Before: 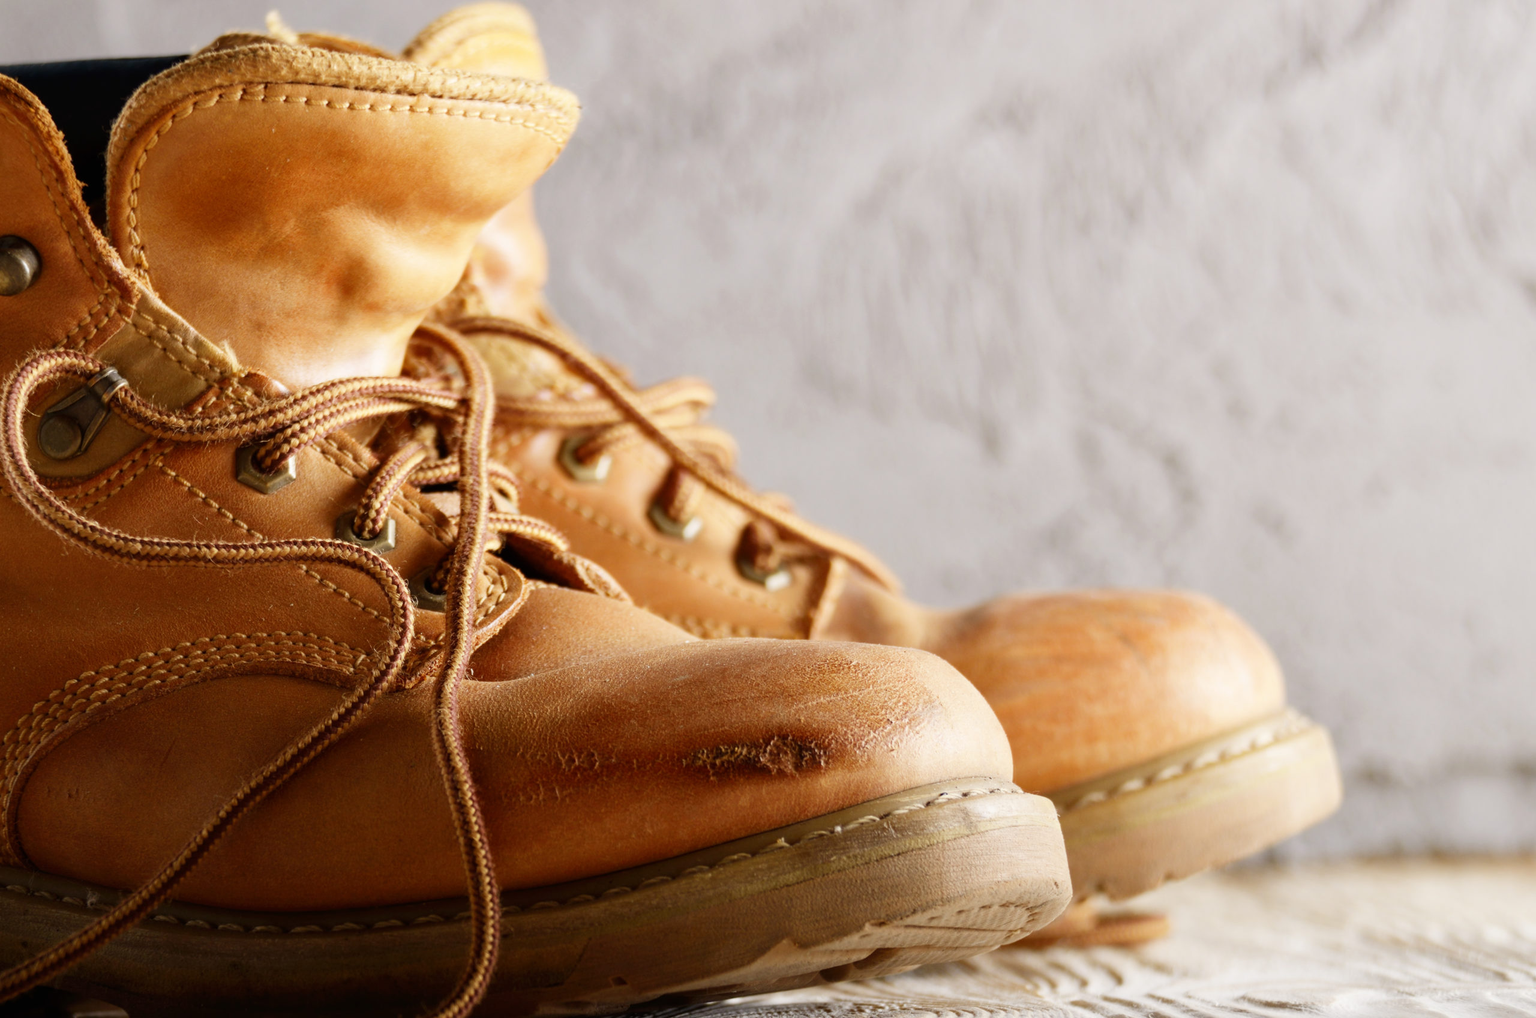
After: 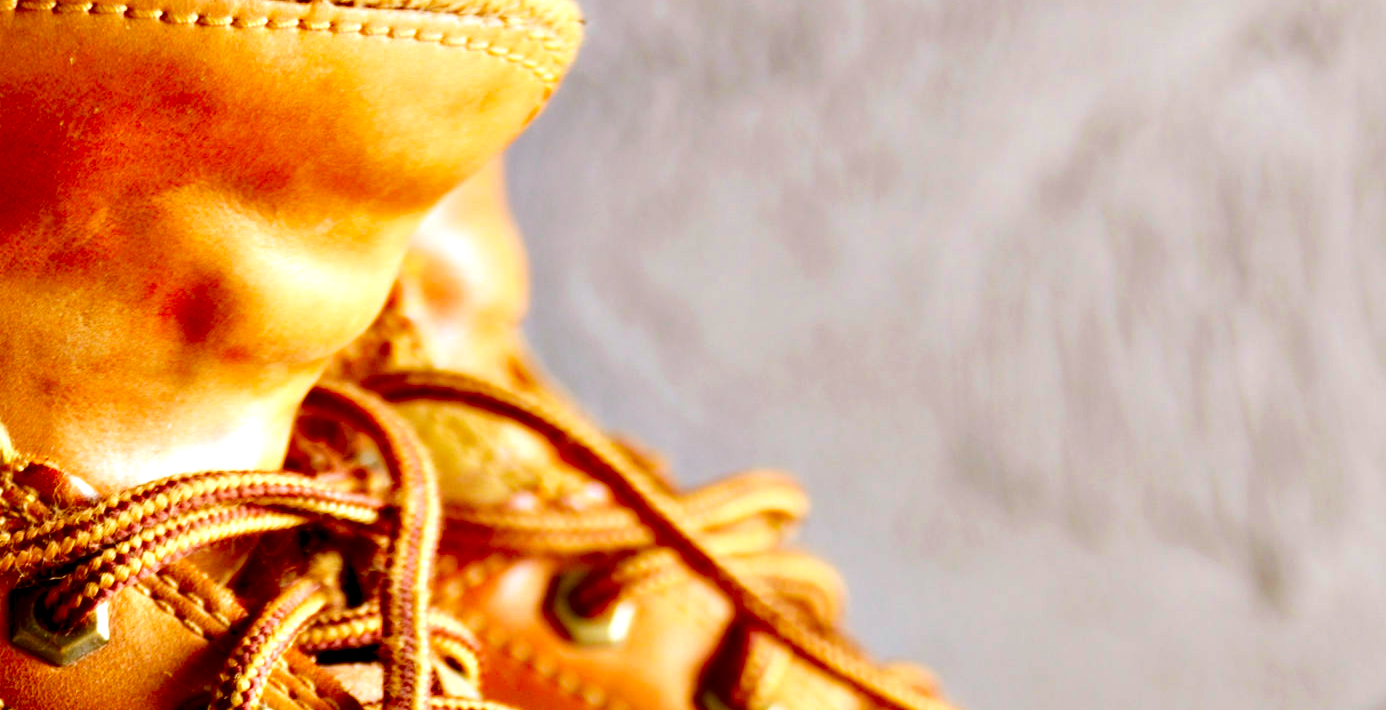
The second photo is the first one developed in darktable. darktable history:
crop: left 15.029%, top 9.283%, right 30.824%, bottom 48.818%
color correction: highlights b* 0.024, saturation 1.84
contrast equalizer: octaves 7, y [[0.6 ×6], [0.55 ×6], [0 ×6], [0 ×6], [0 ×6]]
